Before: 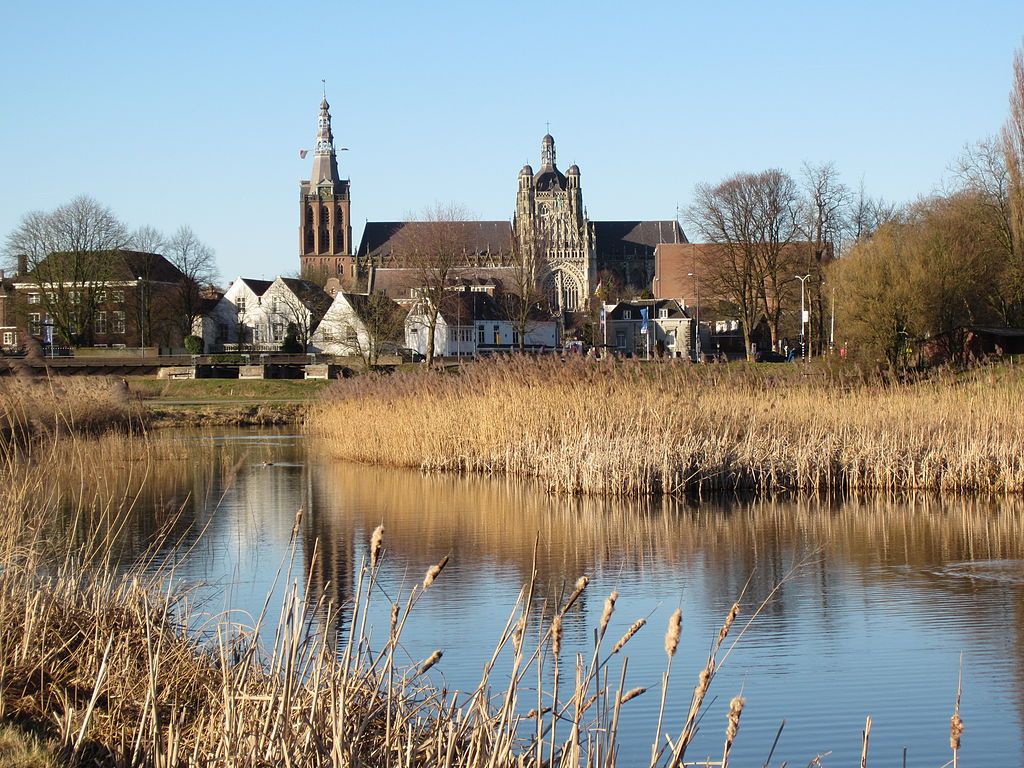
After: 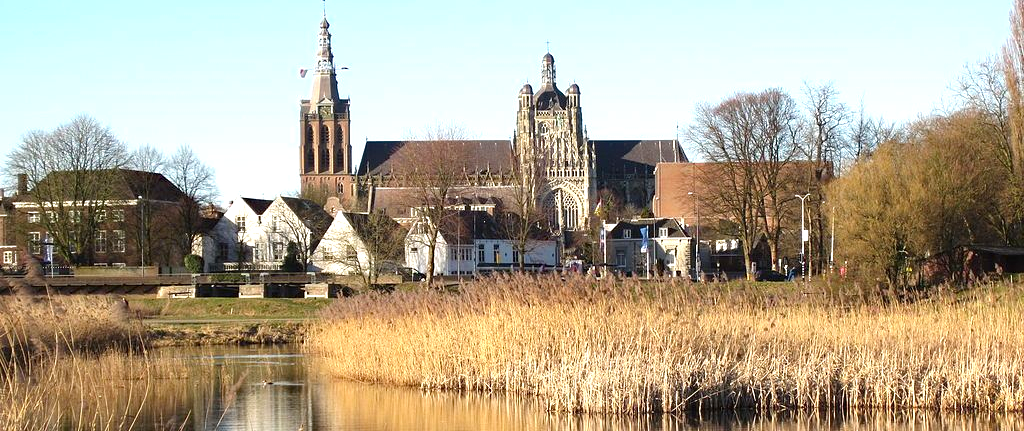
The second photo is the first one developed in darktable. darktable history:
exposure: black level correction 0, exposure 0.7 EV, compensate exposure bias true, compensate highlight preservation false
crop and rotate: top 10.605%, bottom 33.274%
haze removal: compatibility mode true, adaptive false
